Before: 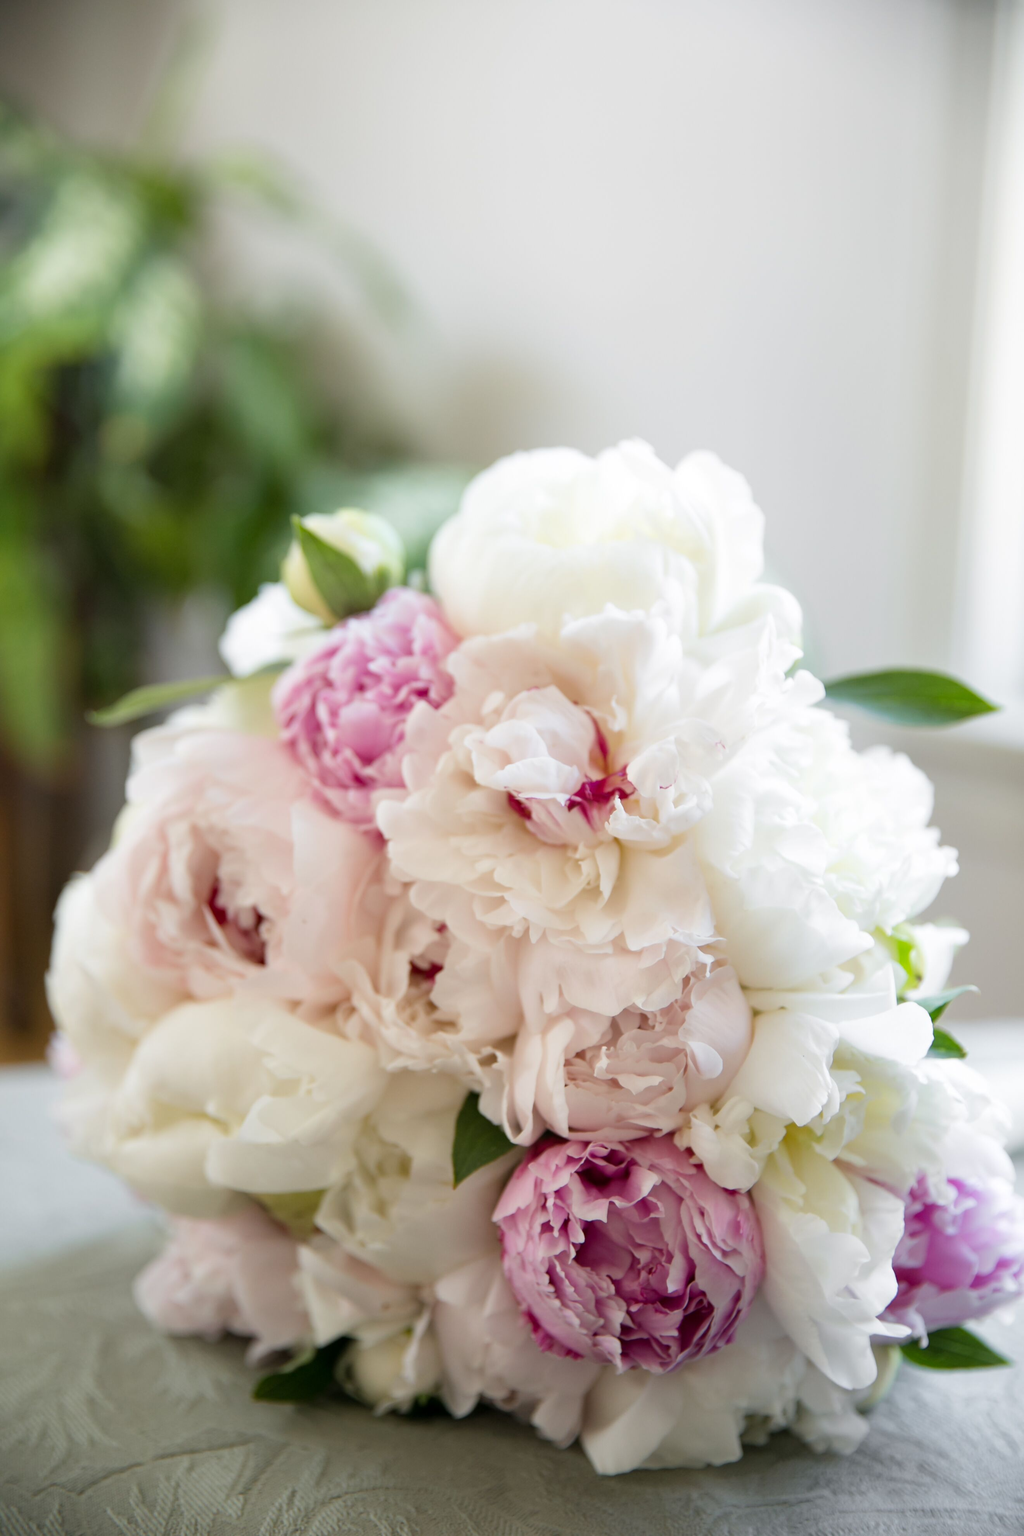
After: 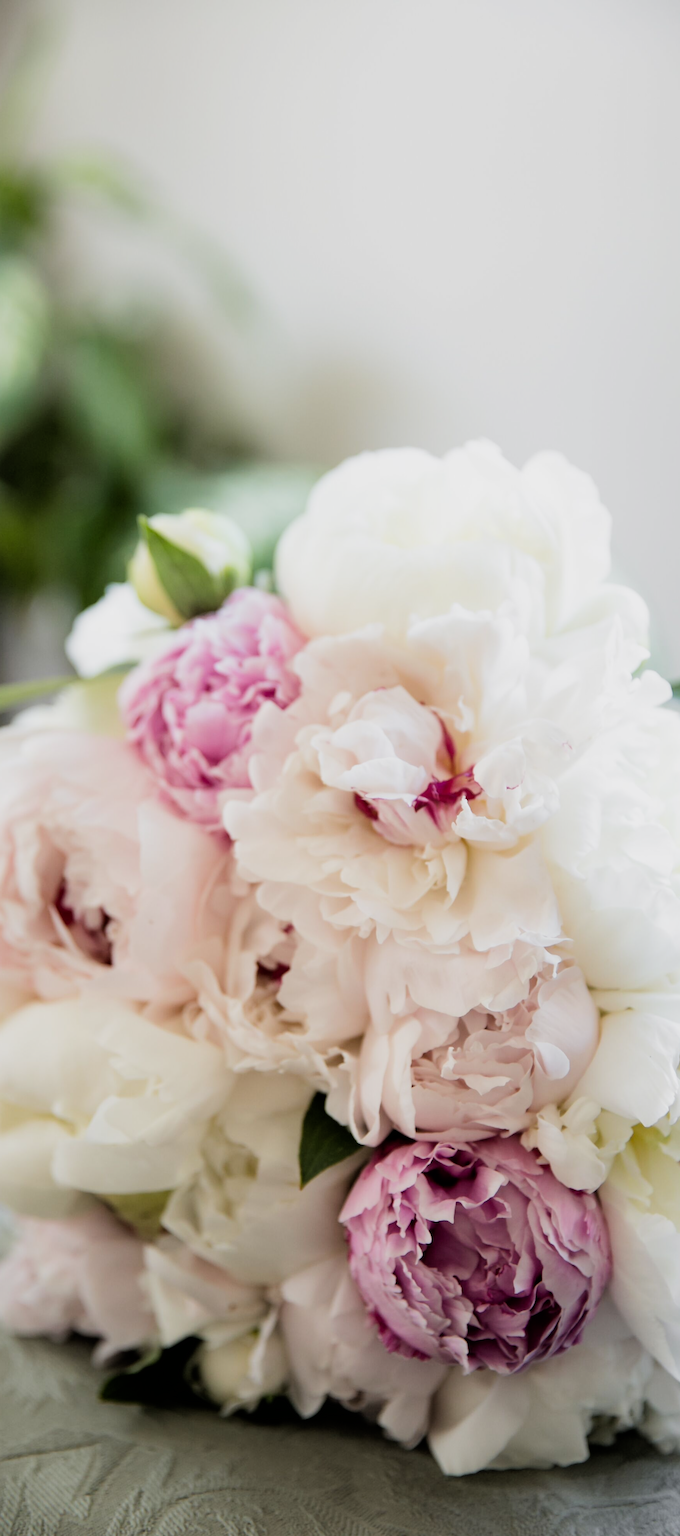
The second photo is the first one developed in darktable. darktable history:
filmic rgb: black relative exposure -5.03 EV, white relative exposure 3.5 EV, threshold 2.94 EV, hardness 3.17, contrast 1.3, highlights saturation mix -49.62%, enable highlight reconstruction true
crop and rotate: left 15.069%, right 18.48%
tone equalizer: edges refinement/feathering 500, mask exposure compensation -1.57 EV, preserve details no
